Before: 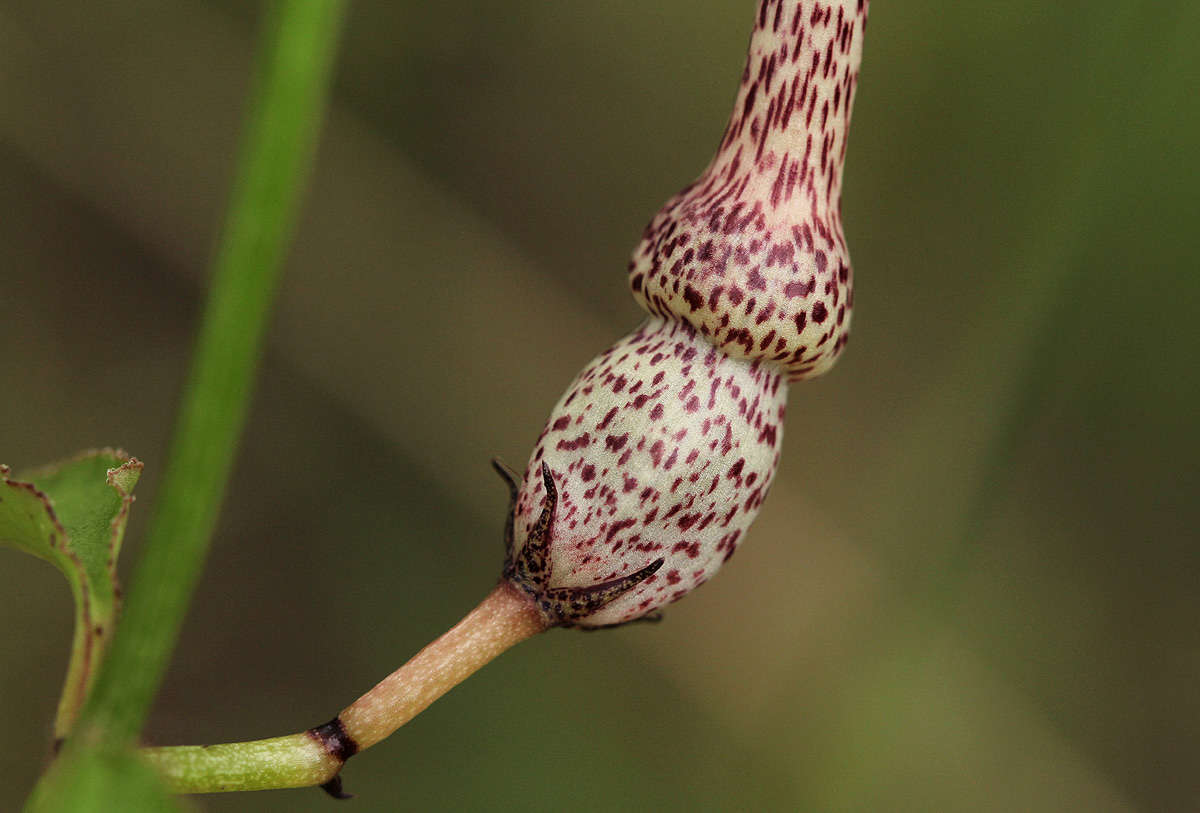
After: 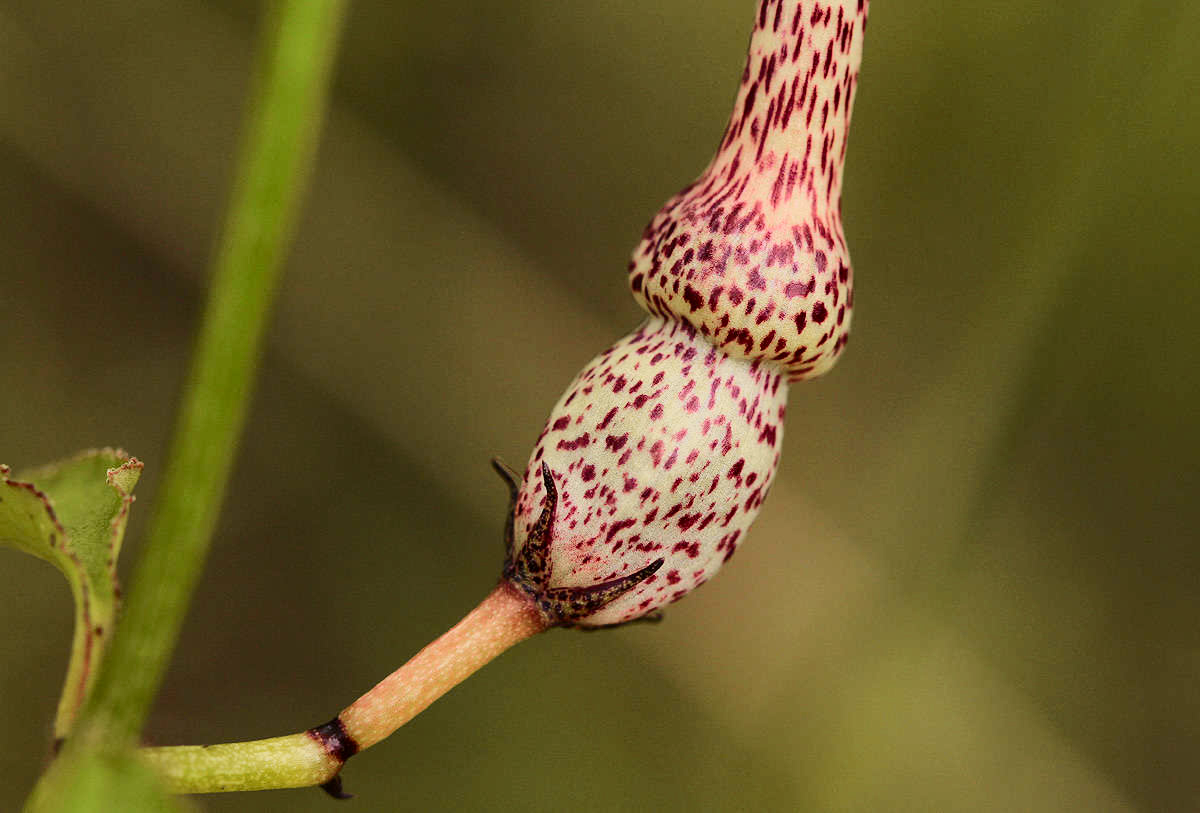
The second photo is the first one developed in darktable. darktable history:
tone curve: curves: ch0 [(0, 0) (0.239, 0.248) (0.508, 0.606) (0.826, 0.855) (1, 0.945)]; ch1 [(0, 0) (0.401, 0.42) (0.442, 0.47) (0.492, 0.498) (0.511, 0.516) (0.555, 0.586) (0.681, 0.739) (1, 1)]; ch2 [(0, 0) (0.411, 0.433) (0.5, 0.504) (0.545, 0.574) (1, 1)], color space Lab, independent channels, preserve colors none
